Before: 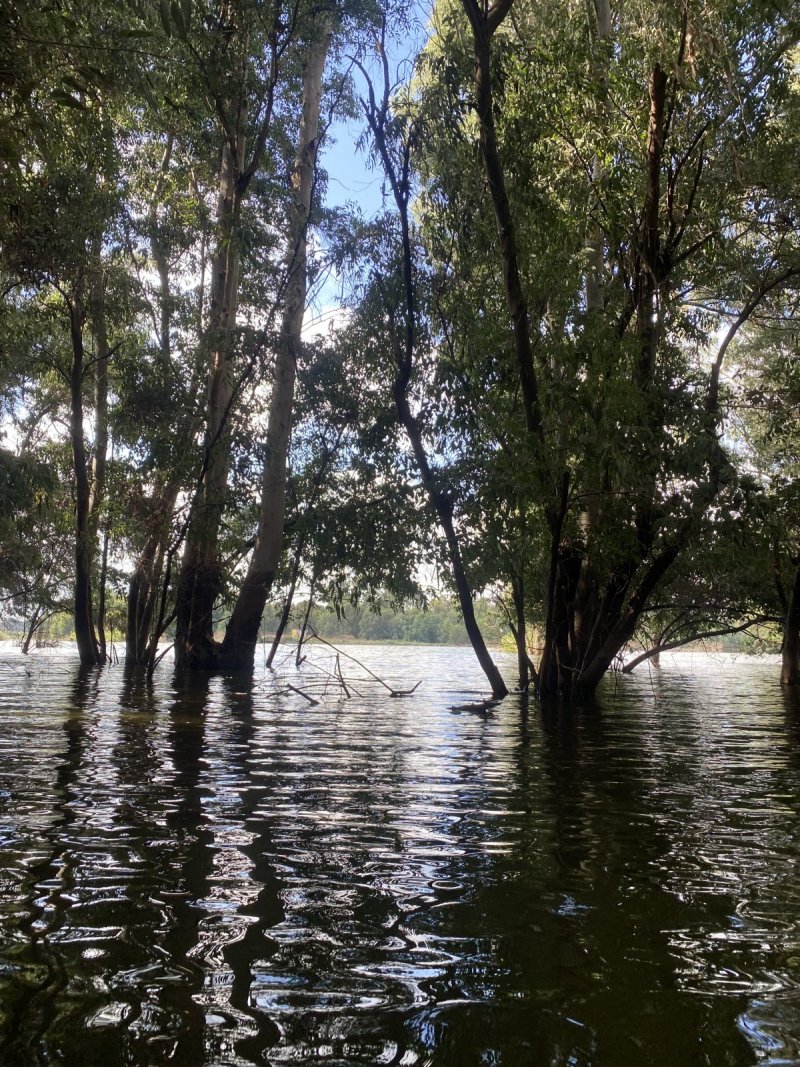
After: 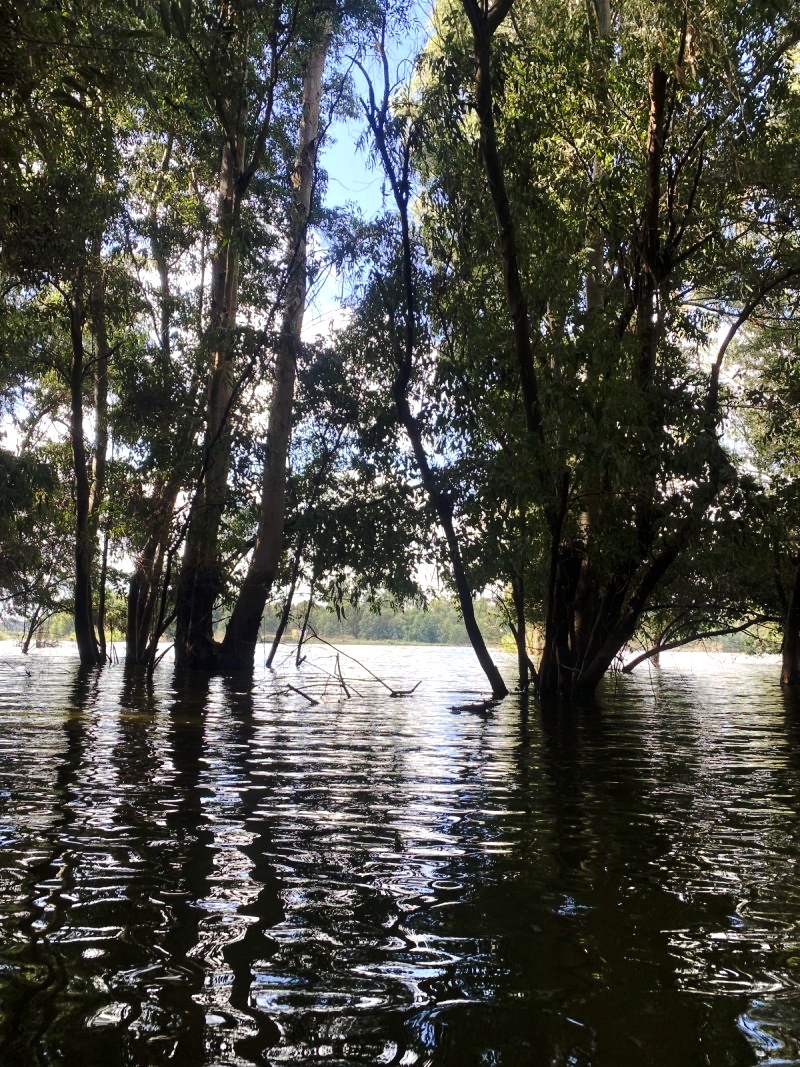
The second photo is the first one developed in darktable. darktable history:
exposure: exposure 0.375 EV, compensate highlight preservation false
base curve: curves: ch0 [(0, 0) (0.073, 0.04) (0.157, 0.139) (0.492, 0.492) (0.758, 0.758) (1, 1)], preserve colors none
